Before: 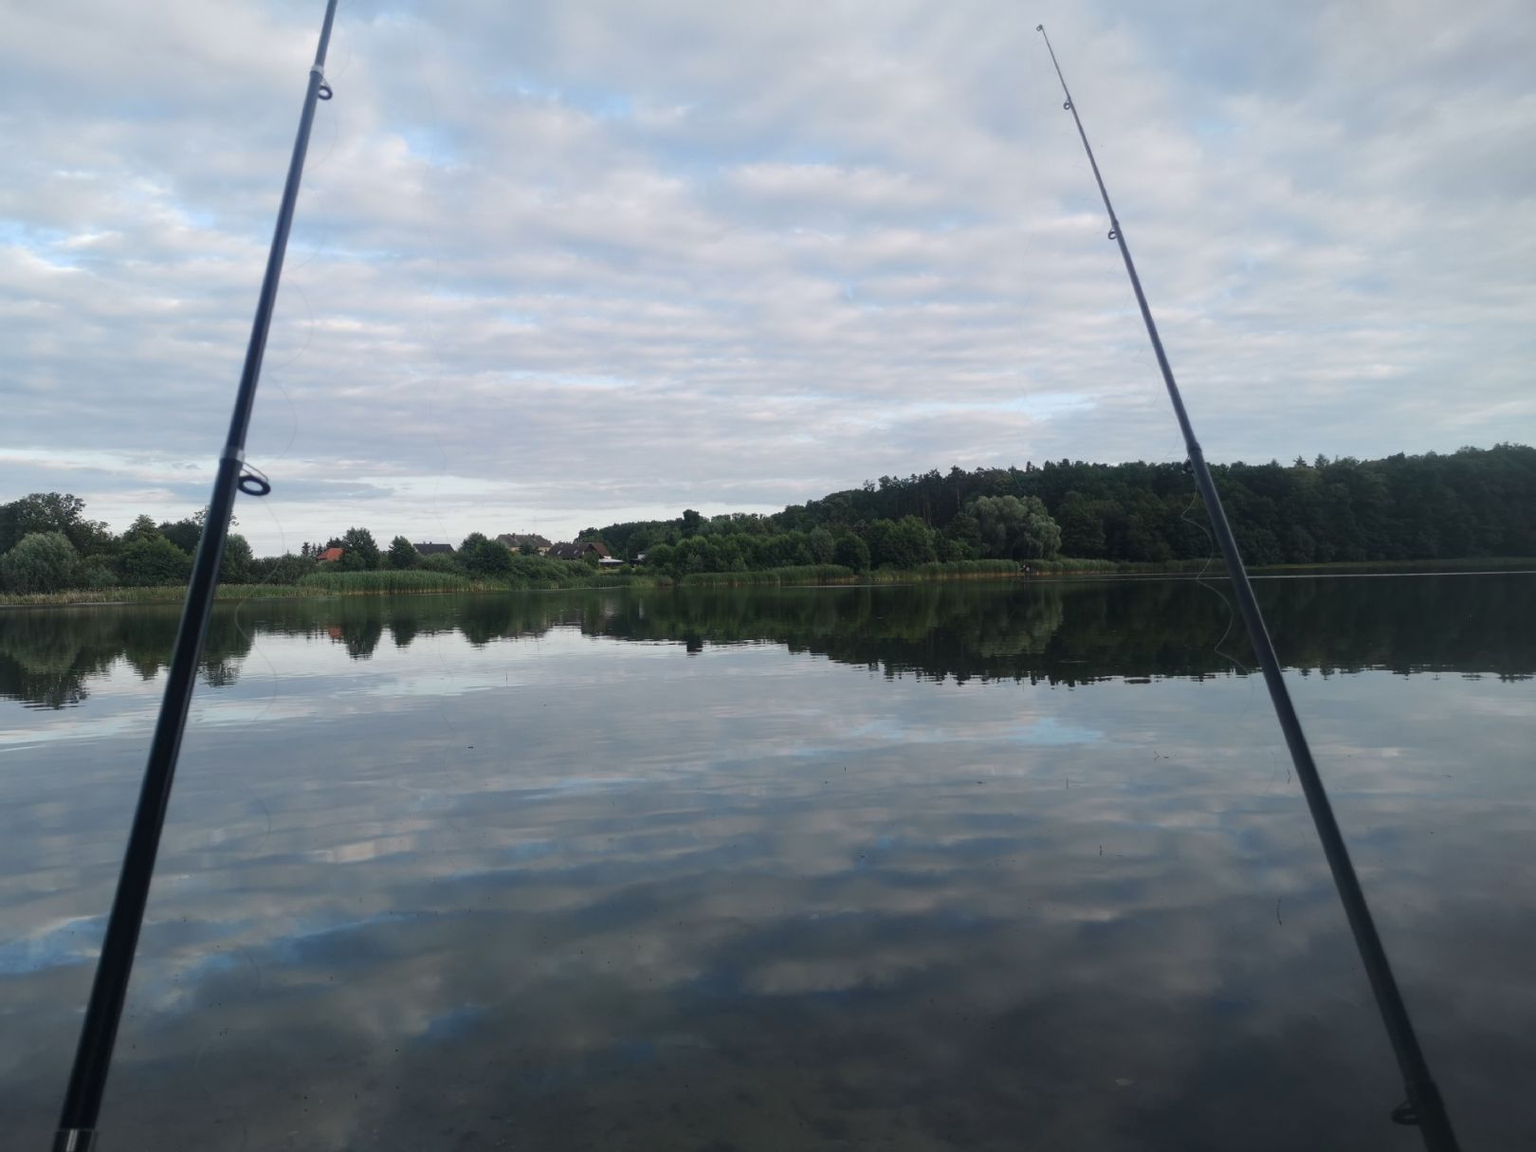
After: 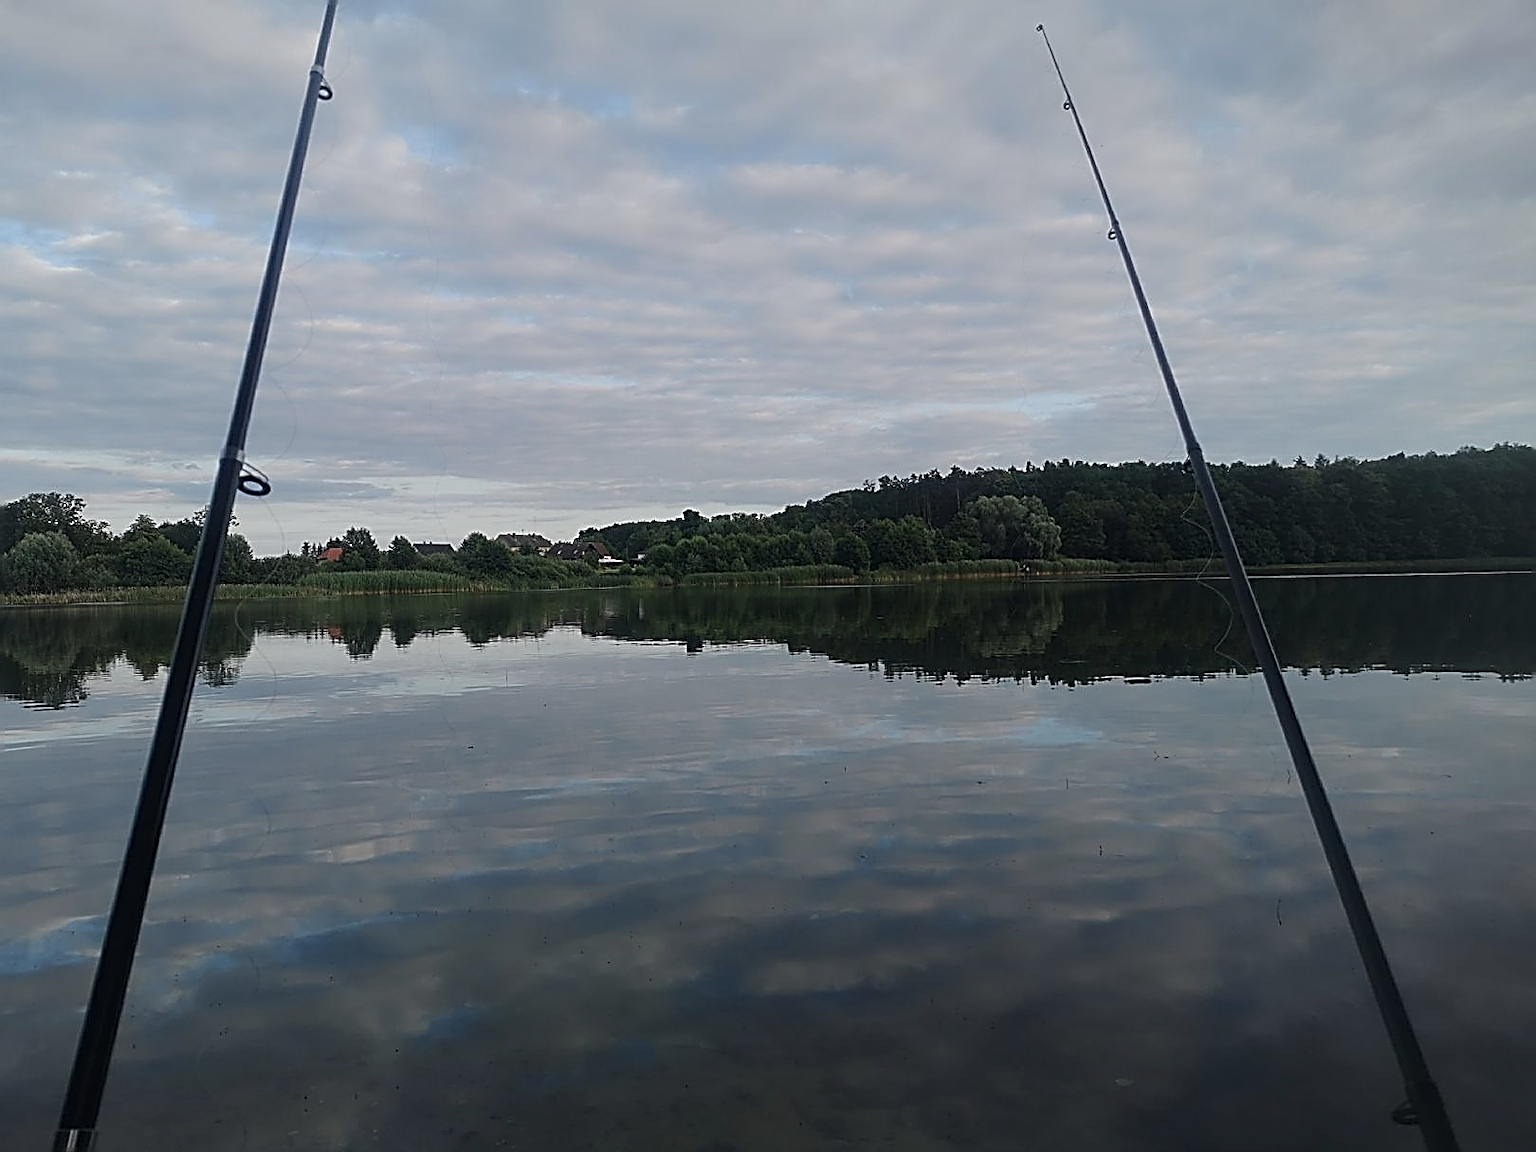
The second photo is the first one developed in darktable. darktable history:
exposure: exposure -0.493 EV, compensate highlight preservation false
sharpen: amount 1.995
